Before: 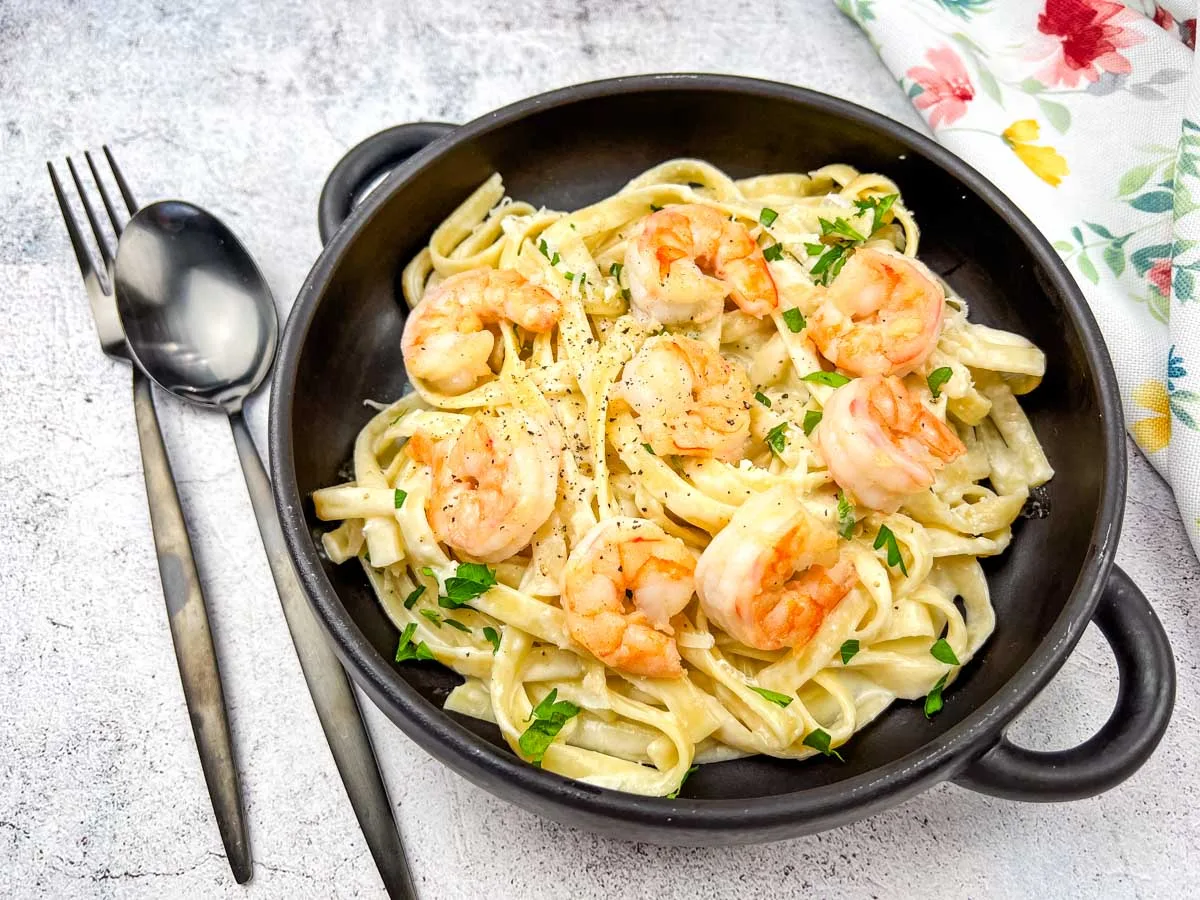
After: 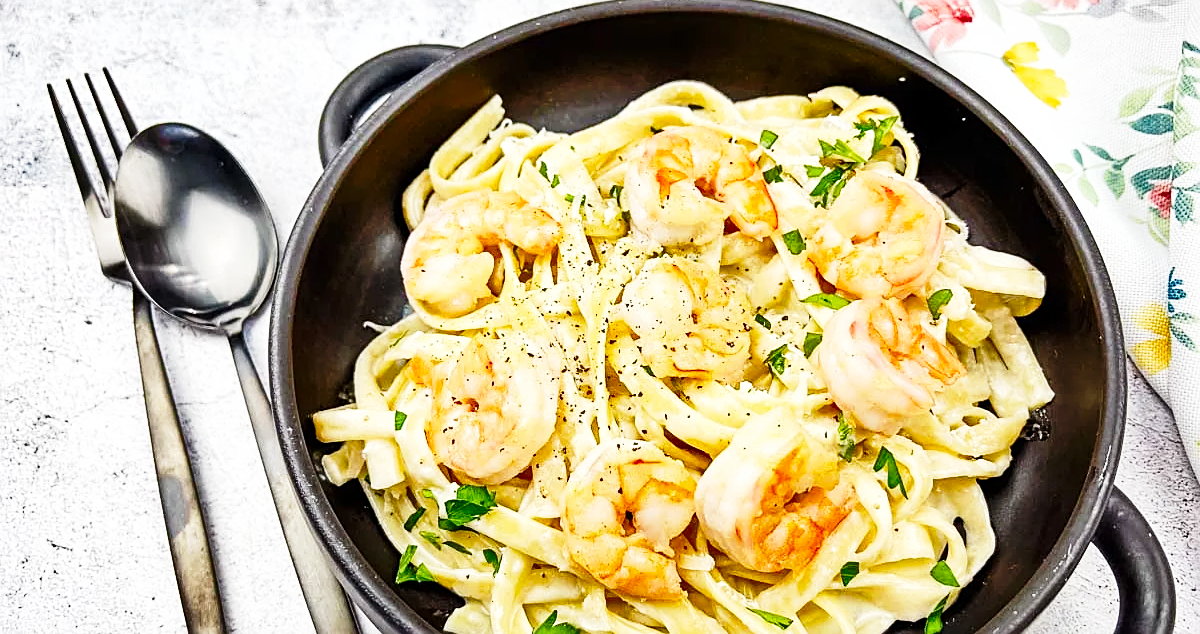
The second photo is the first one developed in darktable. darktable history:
crop and rotate: top 8.681%, bottom 20.862%
base curve: curves: ch0 [(0, 0) (0.028, 0.03) (0.121, 0.232) (0.46, 0.748) (0.859, 0.968) (1, 1)], preserve colors none
shadows and highlights: shadows 60.85, soften with gaussian
sharpen: on, module defaults
